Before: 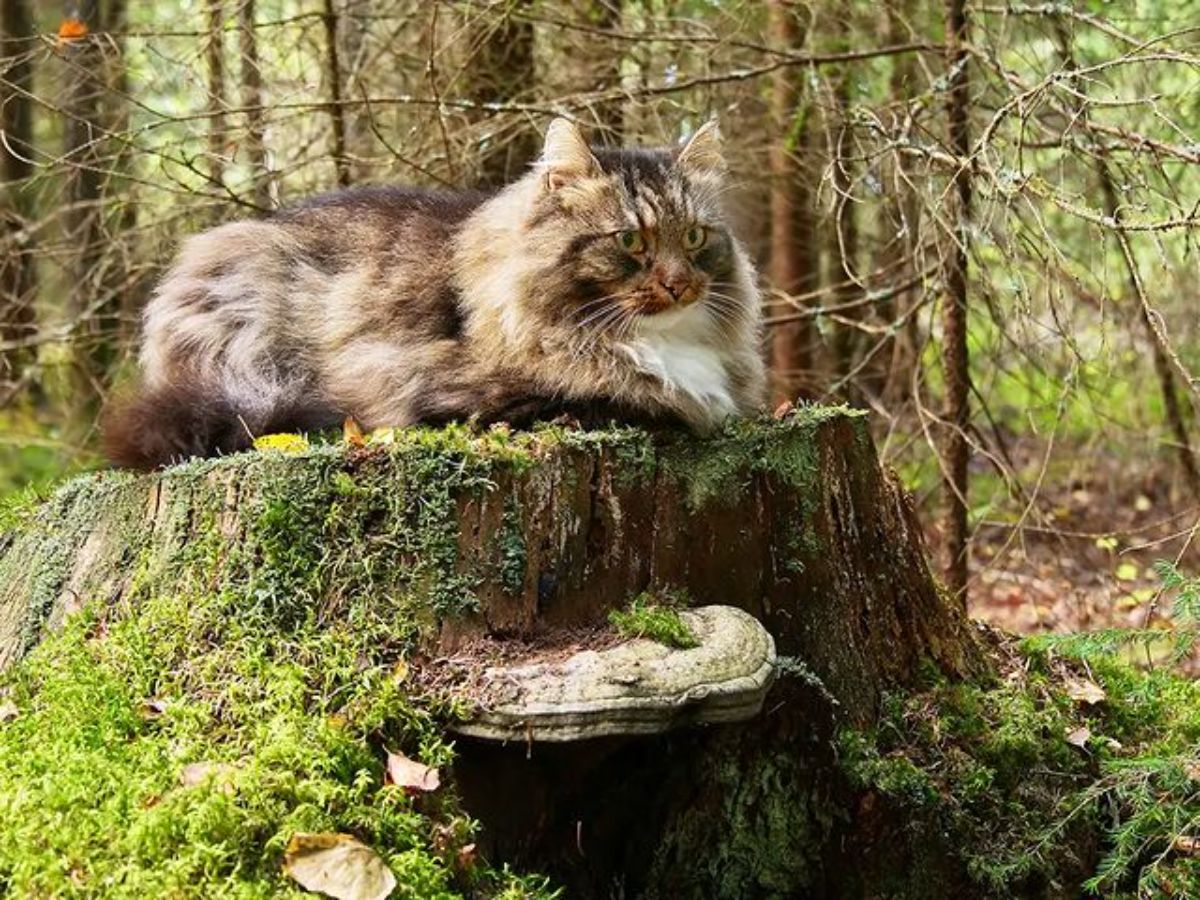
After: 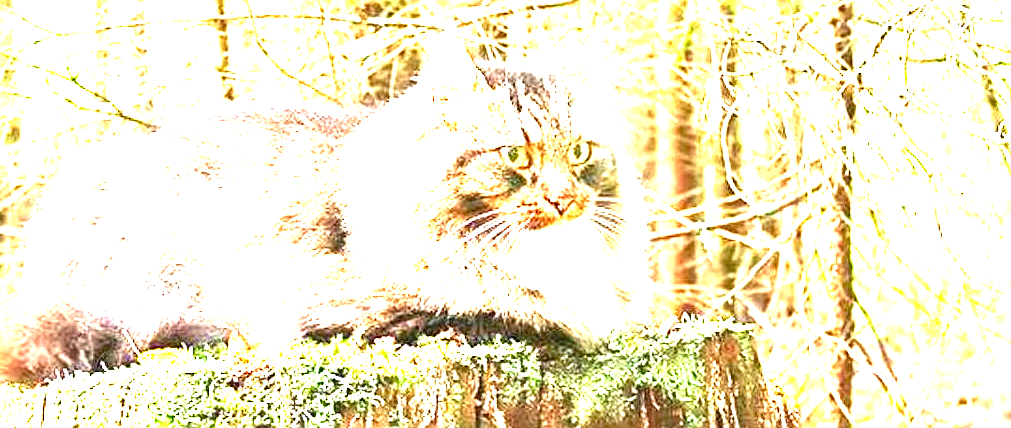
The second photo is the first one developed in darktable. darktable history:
crop and rotate: left 9.629%, top 9.471%, right 6.08%, bottom 42.879%
sharpen: on, module defaults
exposure: black level correction 0, exposure 4.079 EV, compensate highlight preservation false
